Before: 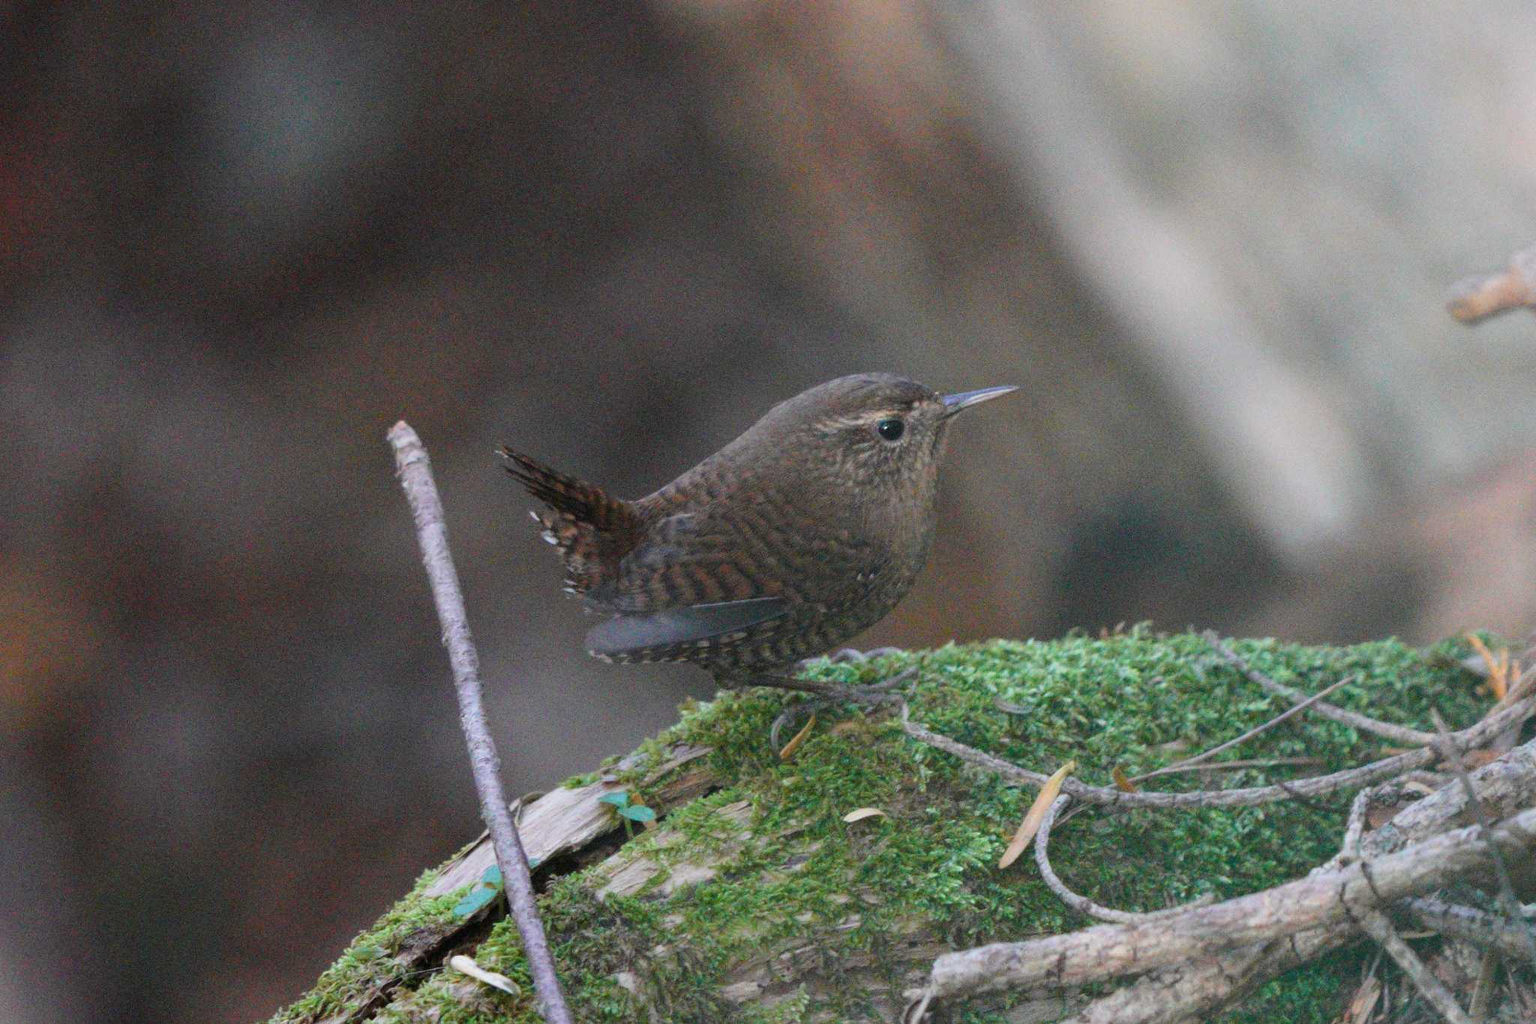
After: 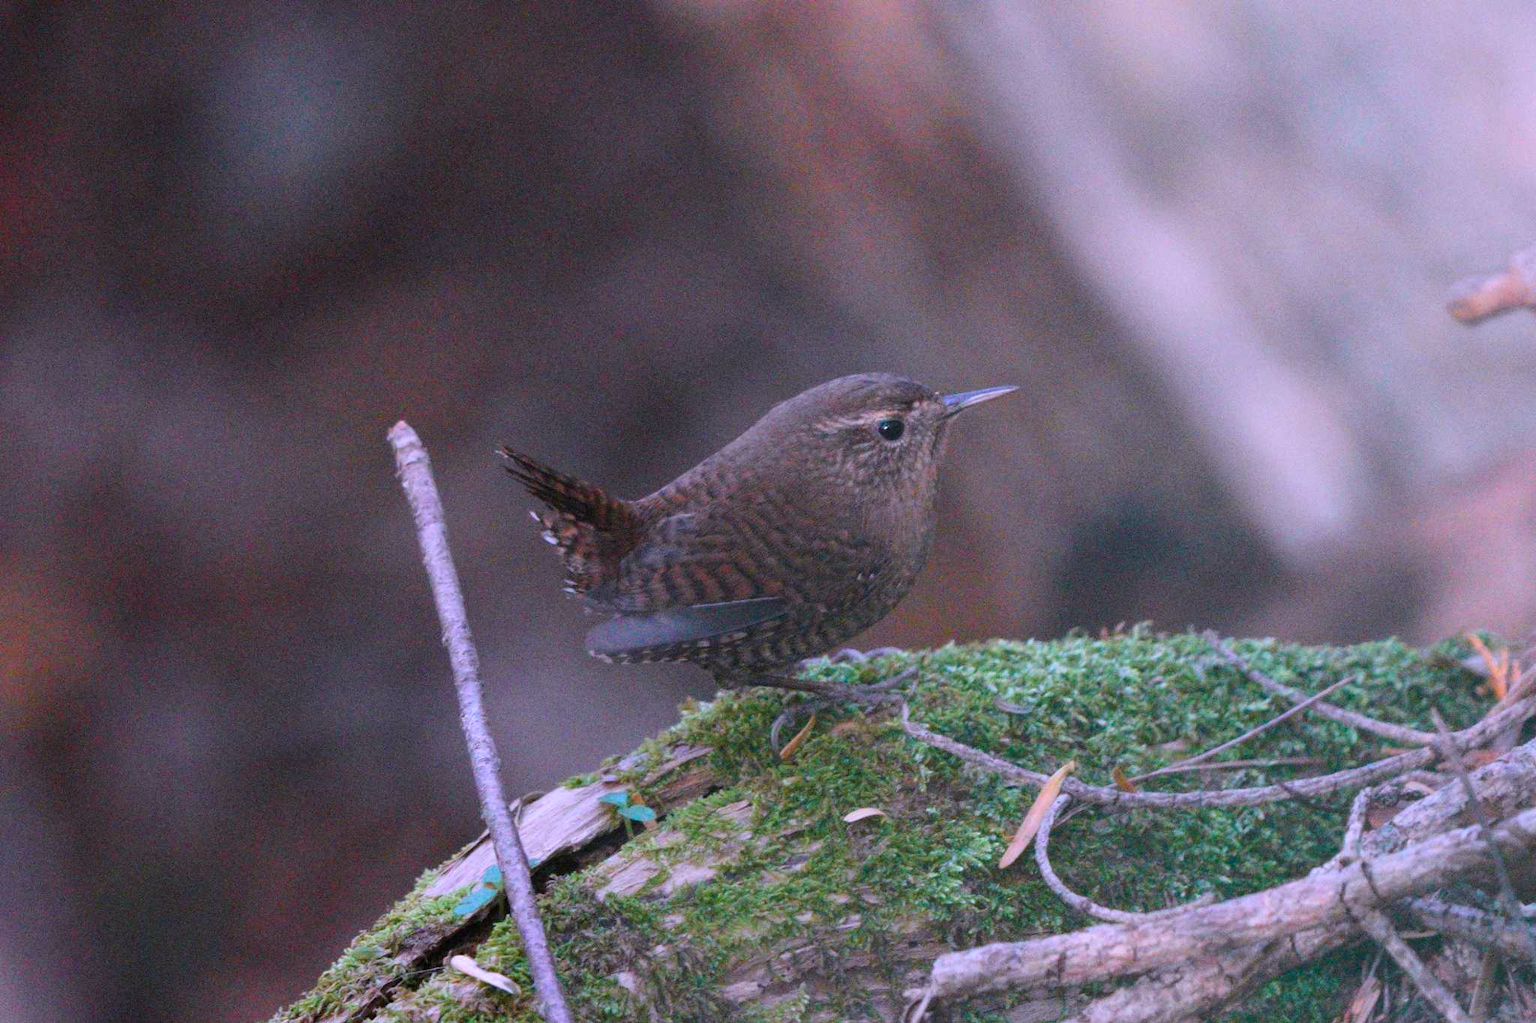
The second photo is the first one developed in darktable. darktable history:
contrast brightness saturation: saturation 0.181
color correction: highlights a* 15.21, highlights b* -25.5
